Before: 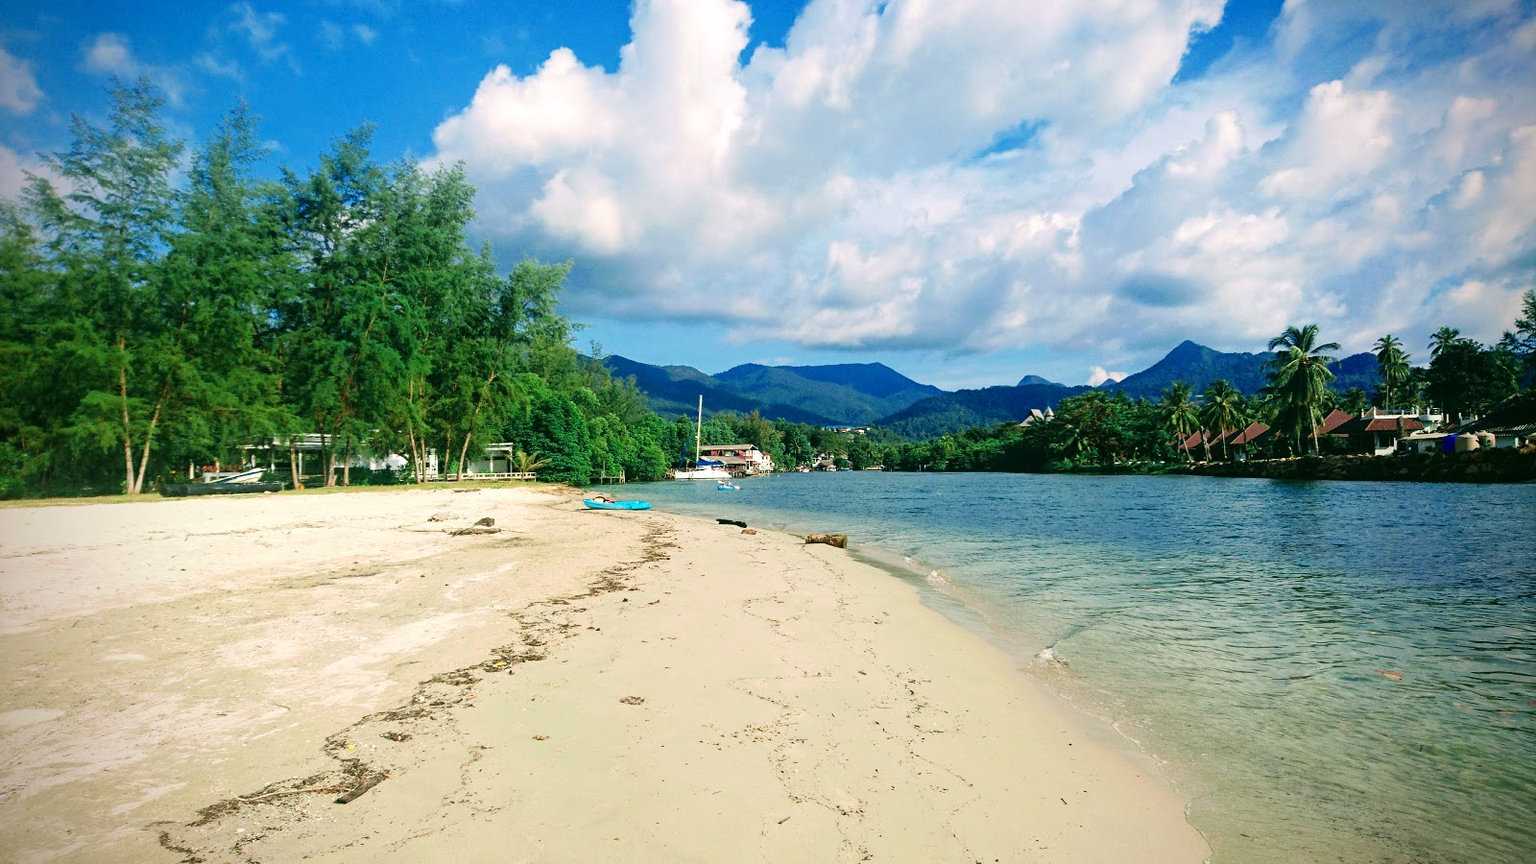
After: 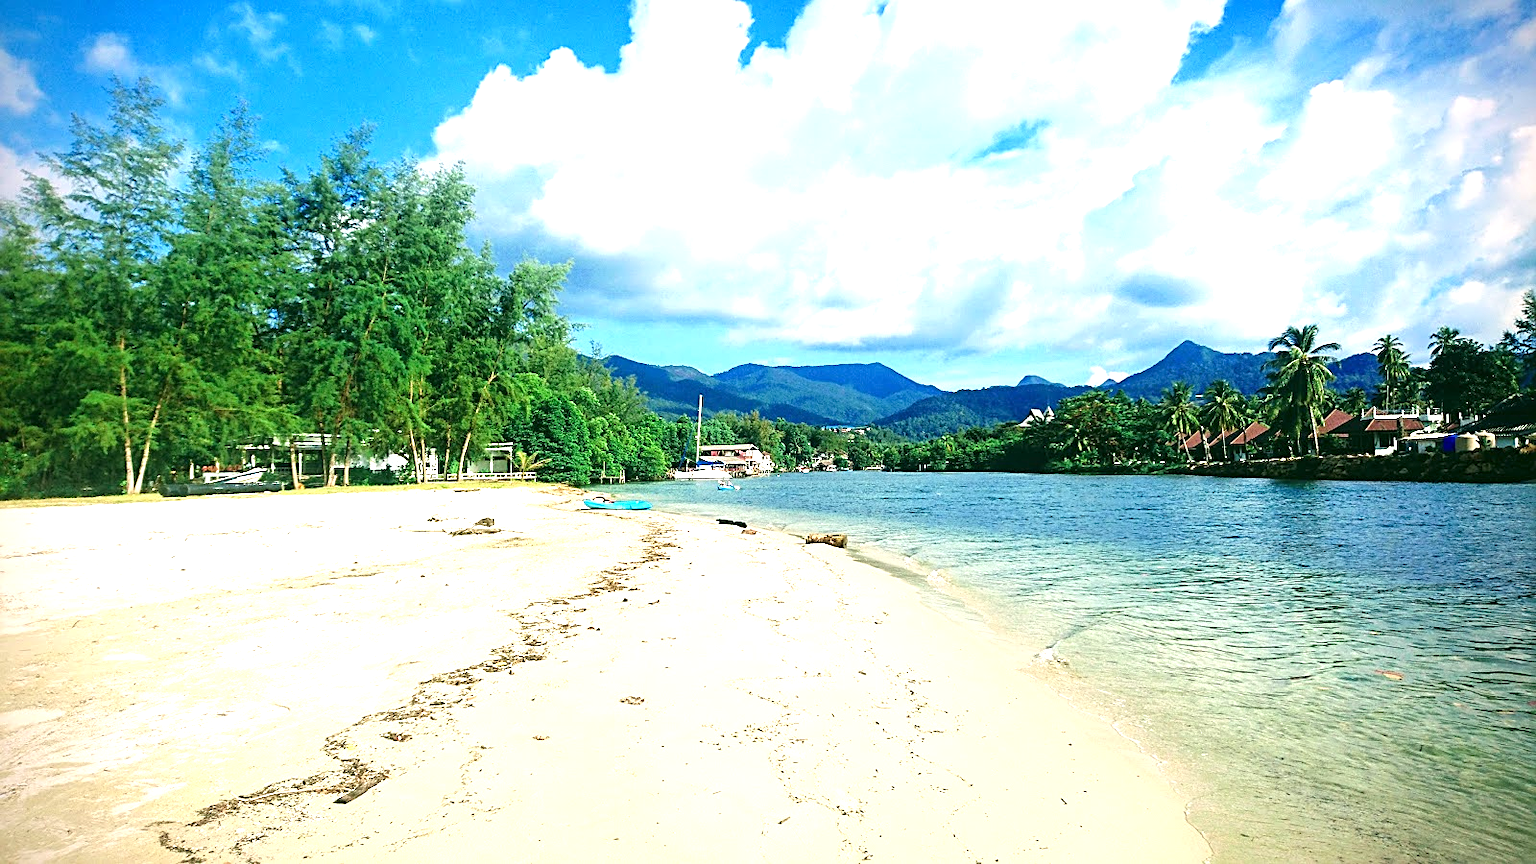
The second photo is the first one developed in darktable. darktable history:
sharpen: on, module defaults
exposure: exposure 0.943 EV, compensate highlight preservation false
